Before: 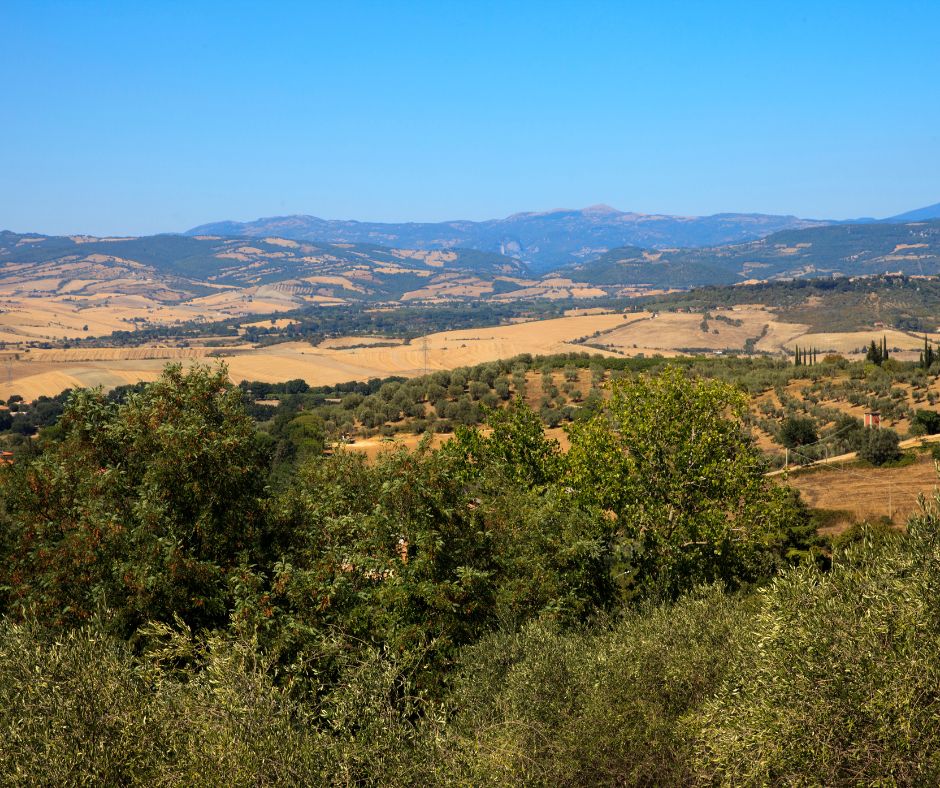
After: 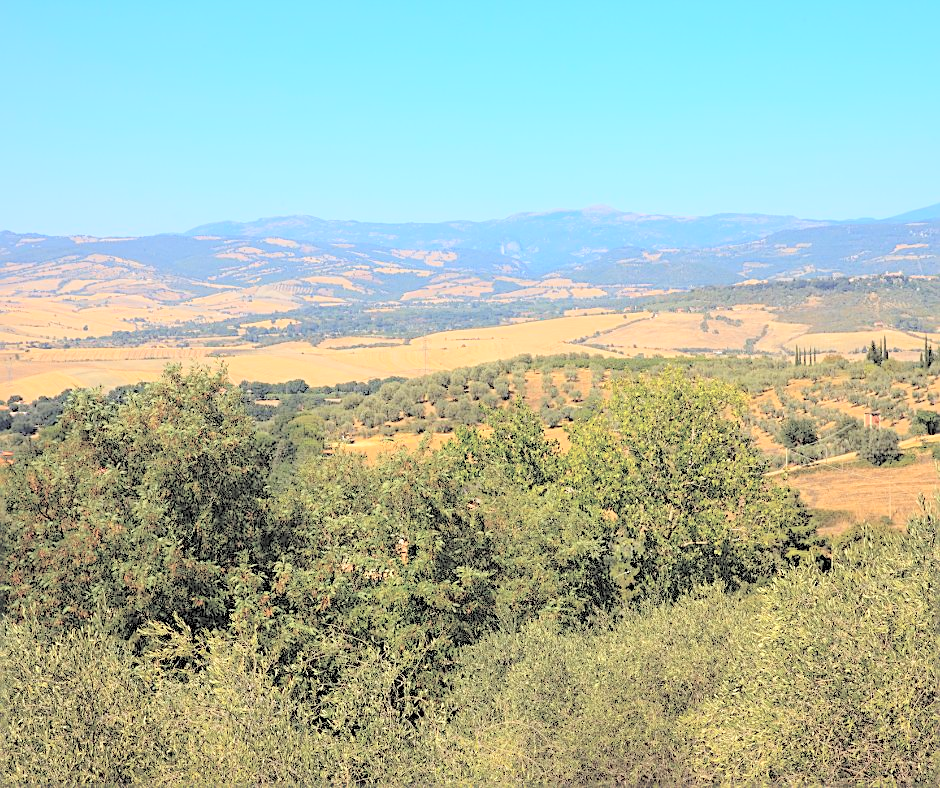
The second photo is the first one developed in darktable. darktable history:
contrast brightness saturation: brightness 1
sharpen: on, module defaults
